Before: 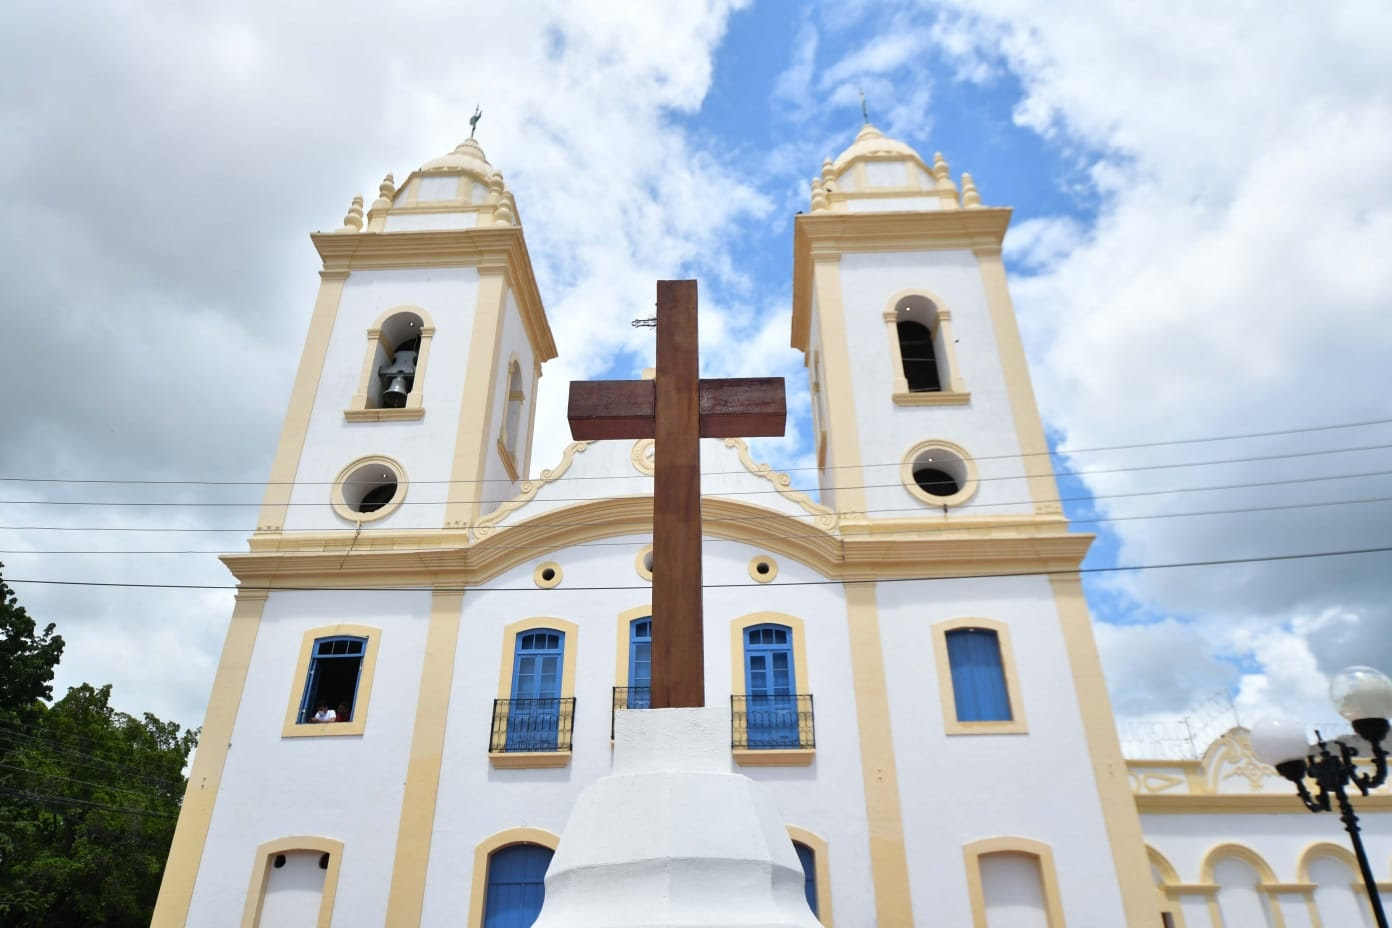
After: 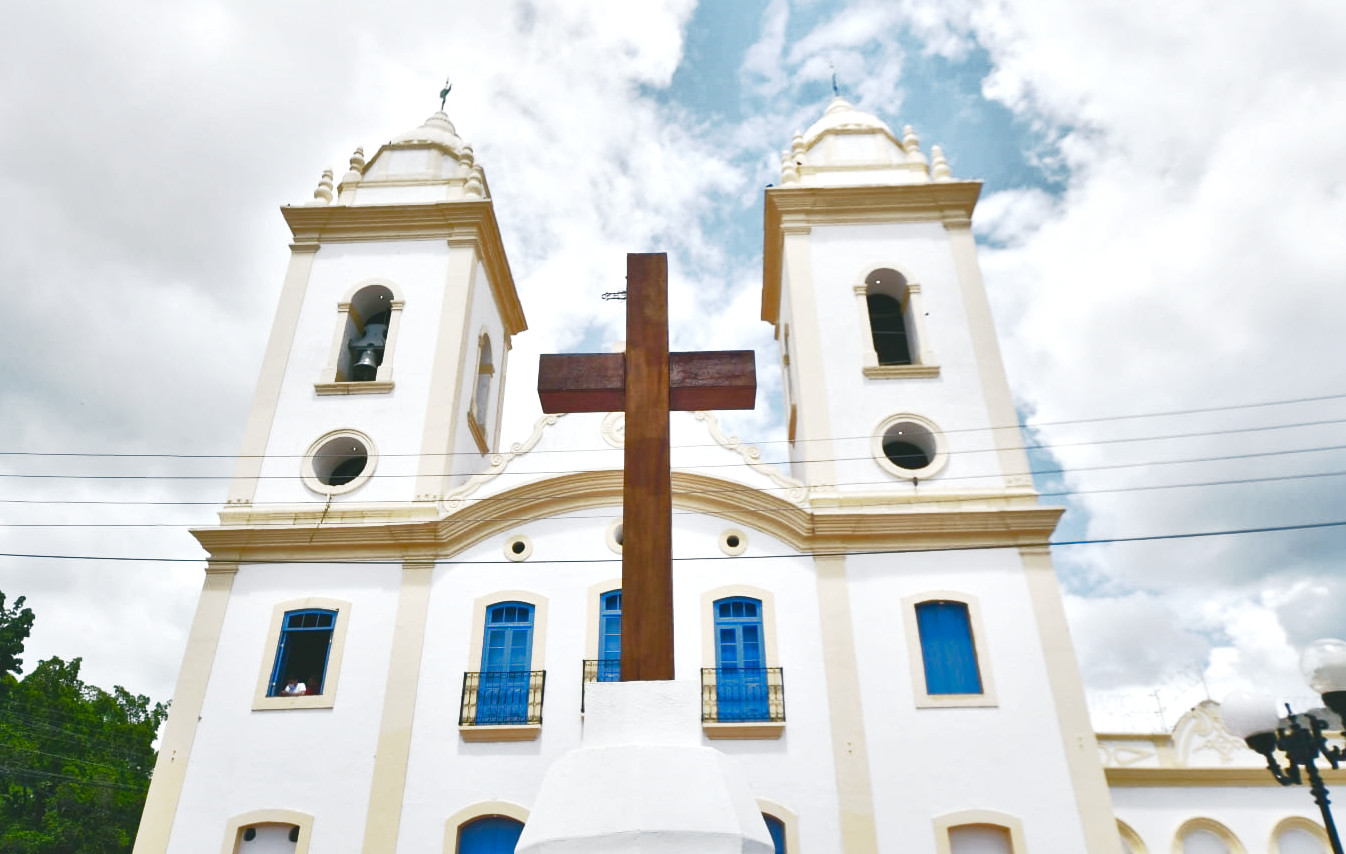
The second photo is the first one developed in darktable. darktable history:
local contrast: mode bilateral grid, contrast 25, coarseness 60, detail 151%, midtone range 0.2
color balance rgb: shadows lift › luminance -8.069%, shadows lift › chroma 2.347%, shadows lift › hue 164.61°, global offset › luminance 0.75%, linear chroma grading › global chroma 14.935%, perceptual saturation grading › global saturation 20%, perceptual saturation grading › highlights -49.091%, perceptual saturation grading › shadows 25.55%, global vibrance 20%
crop: left 2.162%, top 2.95%, right 1.112%, bottom 4.956%
shadows and highlights: highlights color adjustment 0.309%
tone equalizer: -8 EV -0.735 EV, -7 EV -0.715 EV, -6 EV -0.581 EV, -5 EV -0.395 EV, -3 EV 0.405 EV, -2 EV 0.6 EV, -1 EV 0.689 EV, +0 EV 0.779 EV, edges refinement/feathering 500, mask exposure compensation -1.57 EV, preserve details no
base curve: curves: ch0 [(0, 0) (0.088, 0.125) (0.176, 0.251) (0.354, 0.501) (0.613, 0.749) (1, 0.877)], preserve colors none
